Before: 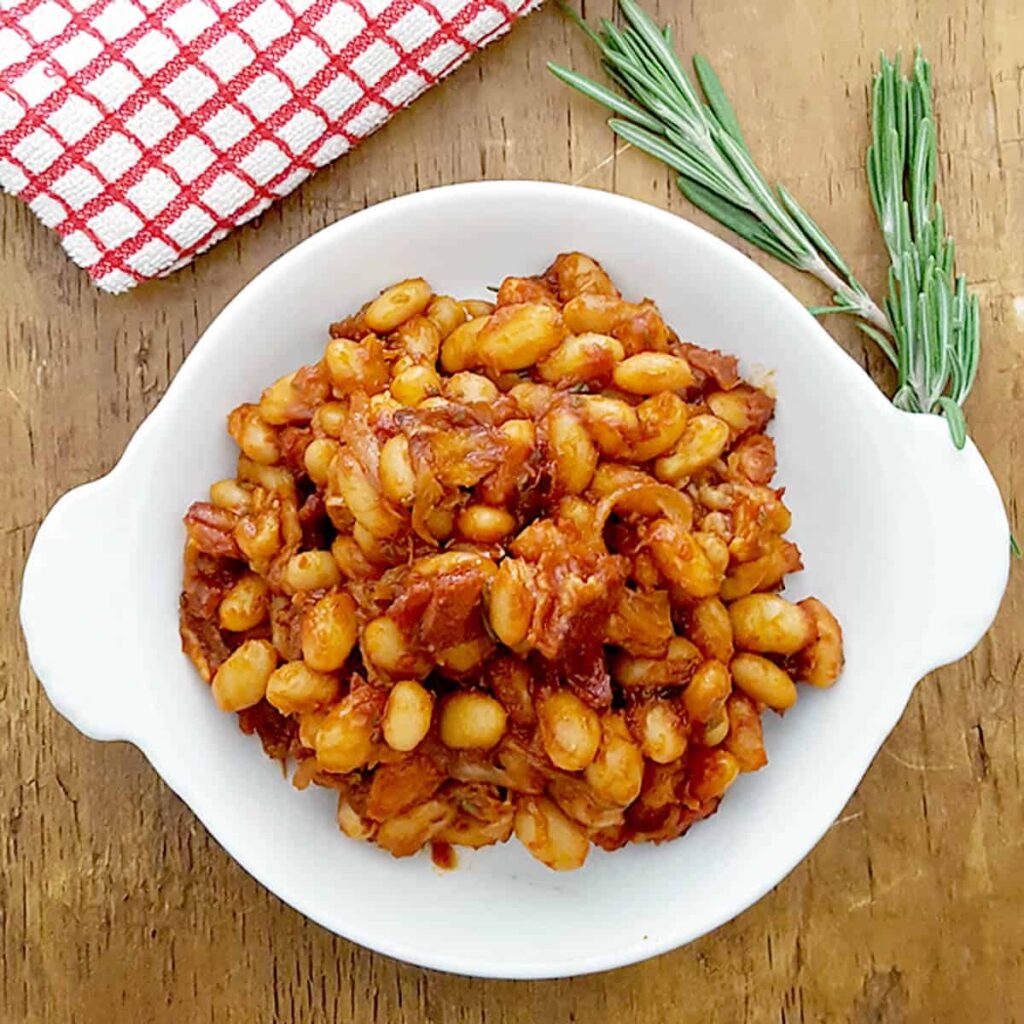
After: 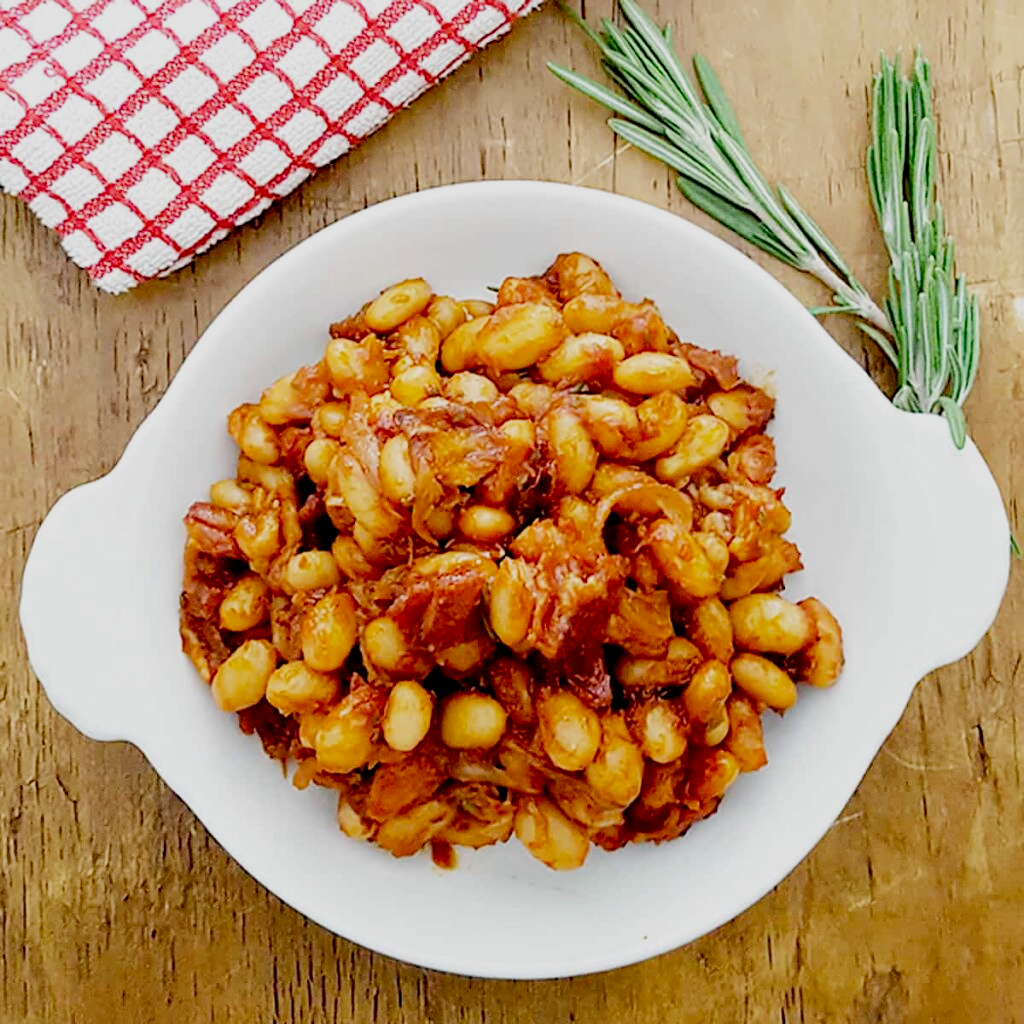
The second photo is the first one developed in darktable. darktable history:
filmic rgb: middle gray luminance 29%, black relative exposure -10.3 EV, white relative exposure 5.5 EV, threshold 6 EV, target black luminance 0%, hardness 3.95, latitude 2.04%, contrast 1.132, highlights saturation mix 5%, shadows ↔ highlights balance 15.11%, add noise in highlights 0, preserve chrominance no, color science v3 (2019), use custom middle-gray values true, iterations of high-quality reconstruction 0, contrast in highlights soft, enable highlight reconstruction true
white balance: emerald 1
exposure: black level correction 0, exposure 0.7 EV, compensate exposure bias true, compensate highlight preservation false
